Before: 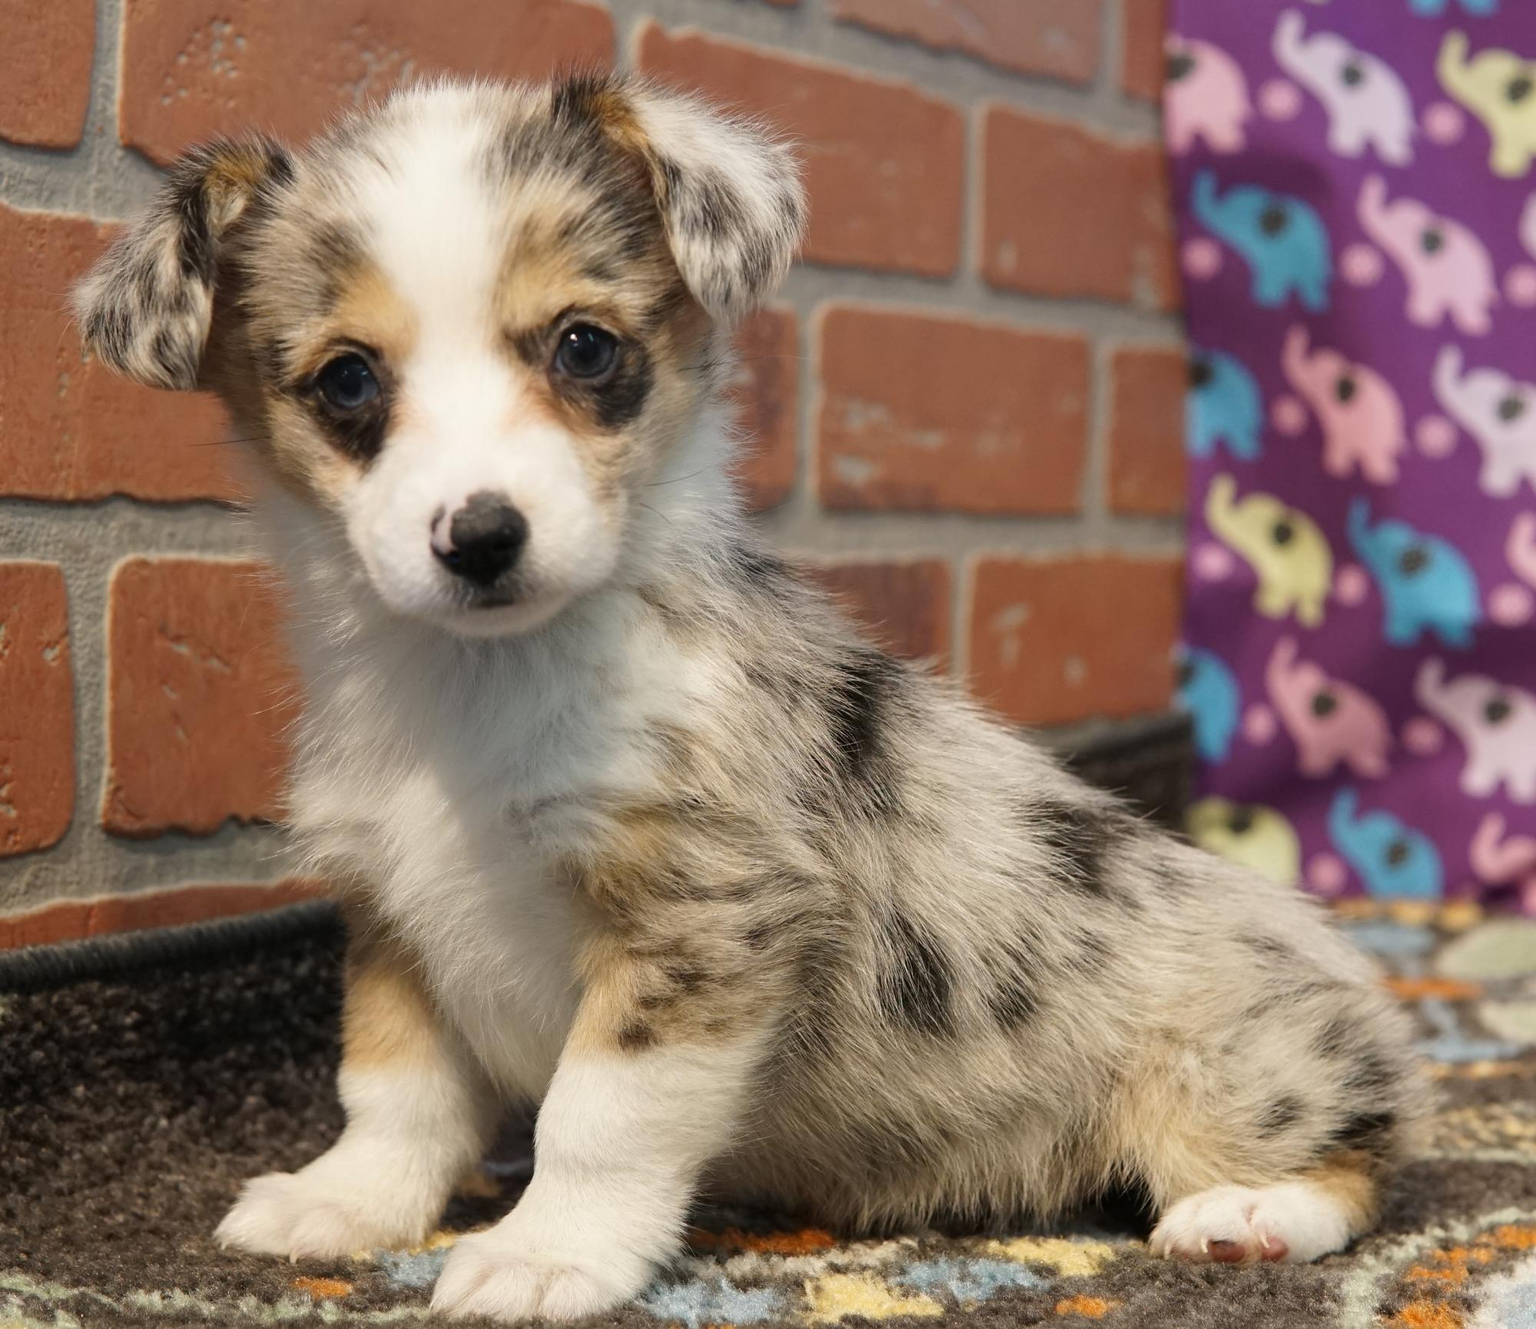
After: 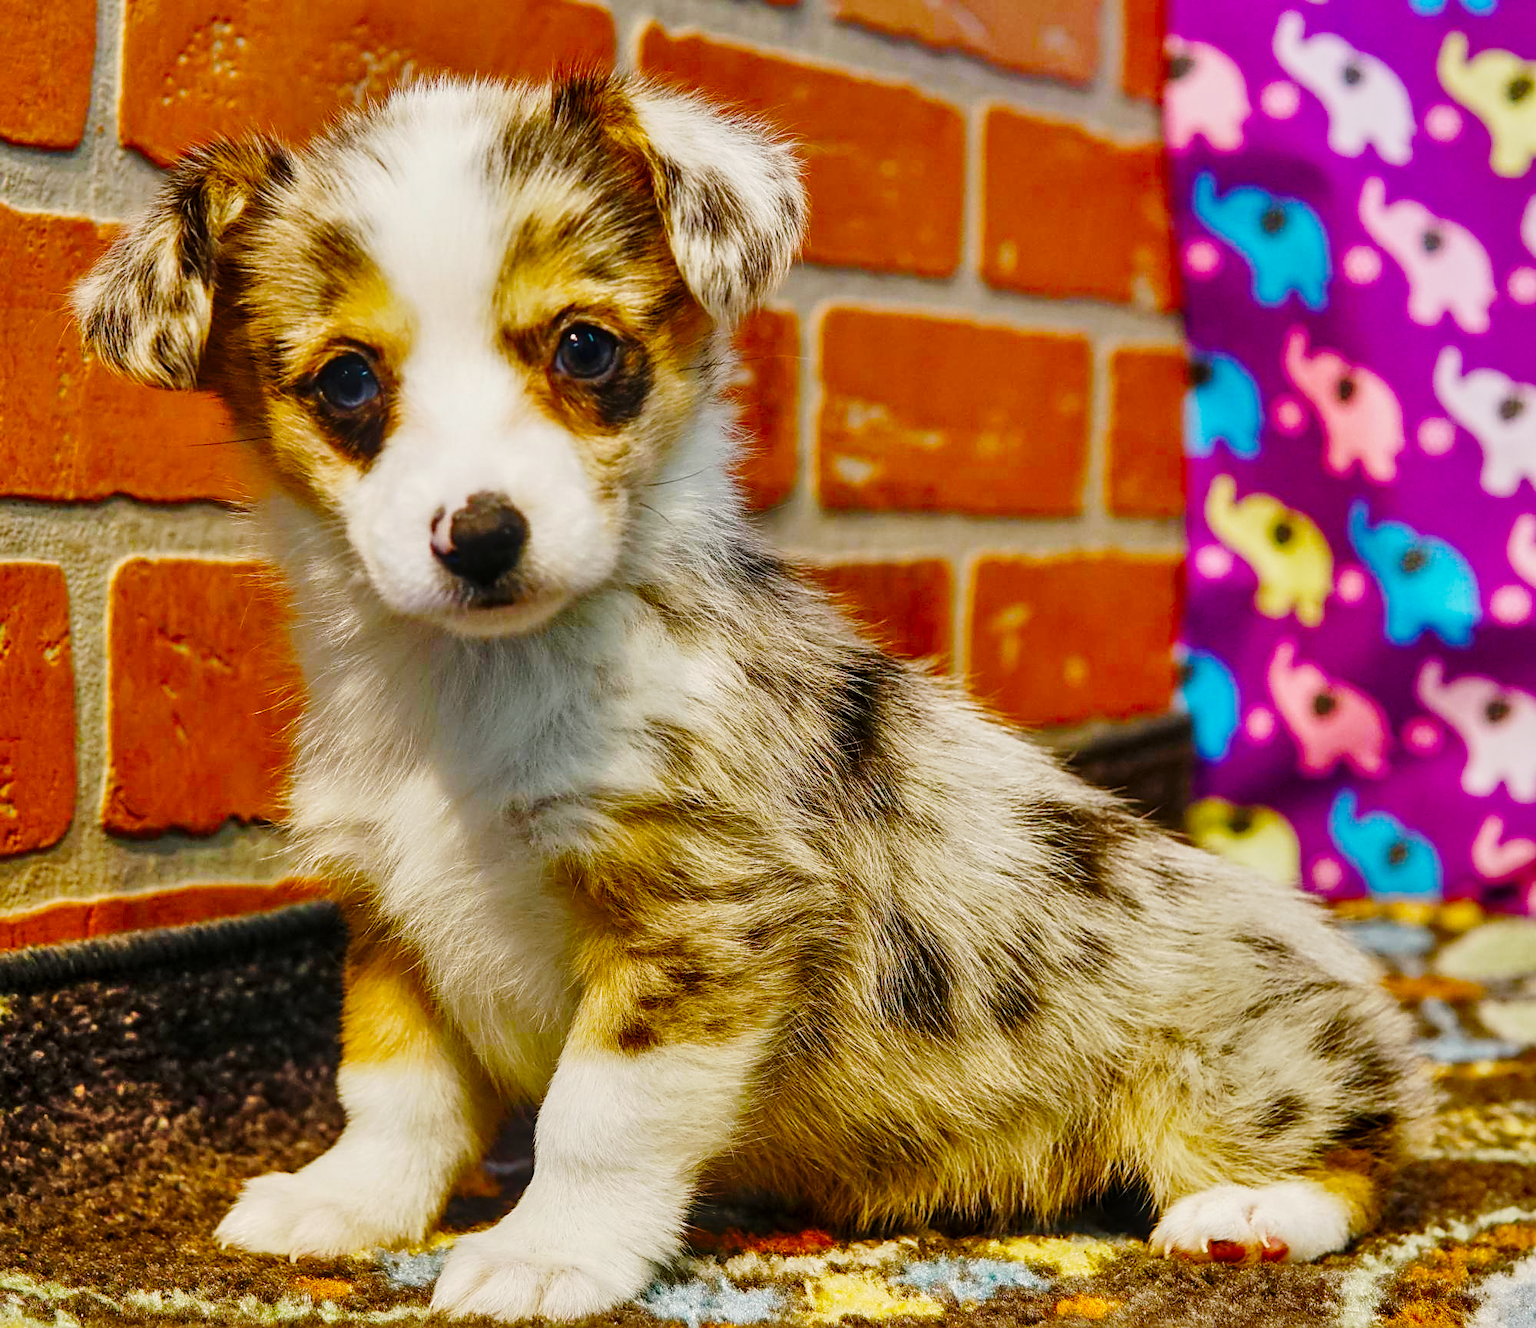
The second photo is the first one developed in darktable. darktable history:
local contrast: on, module defaults
color balance rgb: linear chroma grading › shadows 10%, linear chroma grading › highlights 10%, linear chroma grading › global chroma 15%, linear chroma grading › mid-tones 15%, perceptual saturation grading › global saturation 40%, perceptual saturation grading › highlights -25%, perceptual saturation grading › mid-tones 35%, perceptual saturation grading › shadows 35%, perceptual brilliance grading › global brilliance 11.29%, global vibrance 11.29%
shadows and highlights: shadows 80.73, white point adjustment -9.07, highlights -61.46, soften with gaussian
sharpen: on, module defaults
base curve: curves: ch0 [(0, 0) (0.036, 0.025) (0.121, 0.166) (0.206, 0.329) (0.605, 0.79) (1, 1)], preserve colors none
